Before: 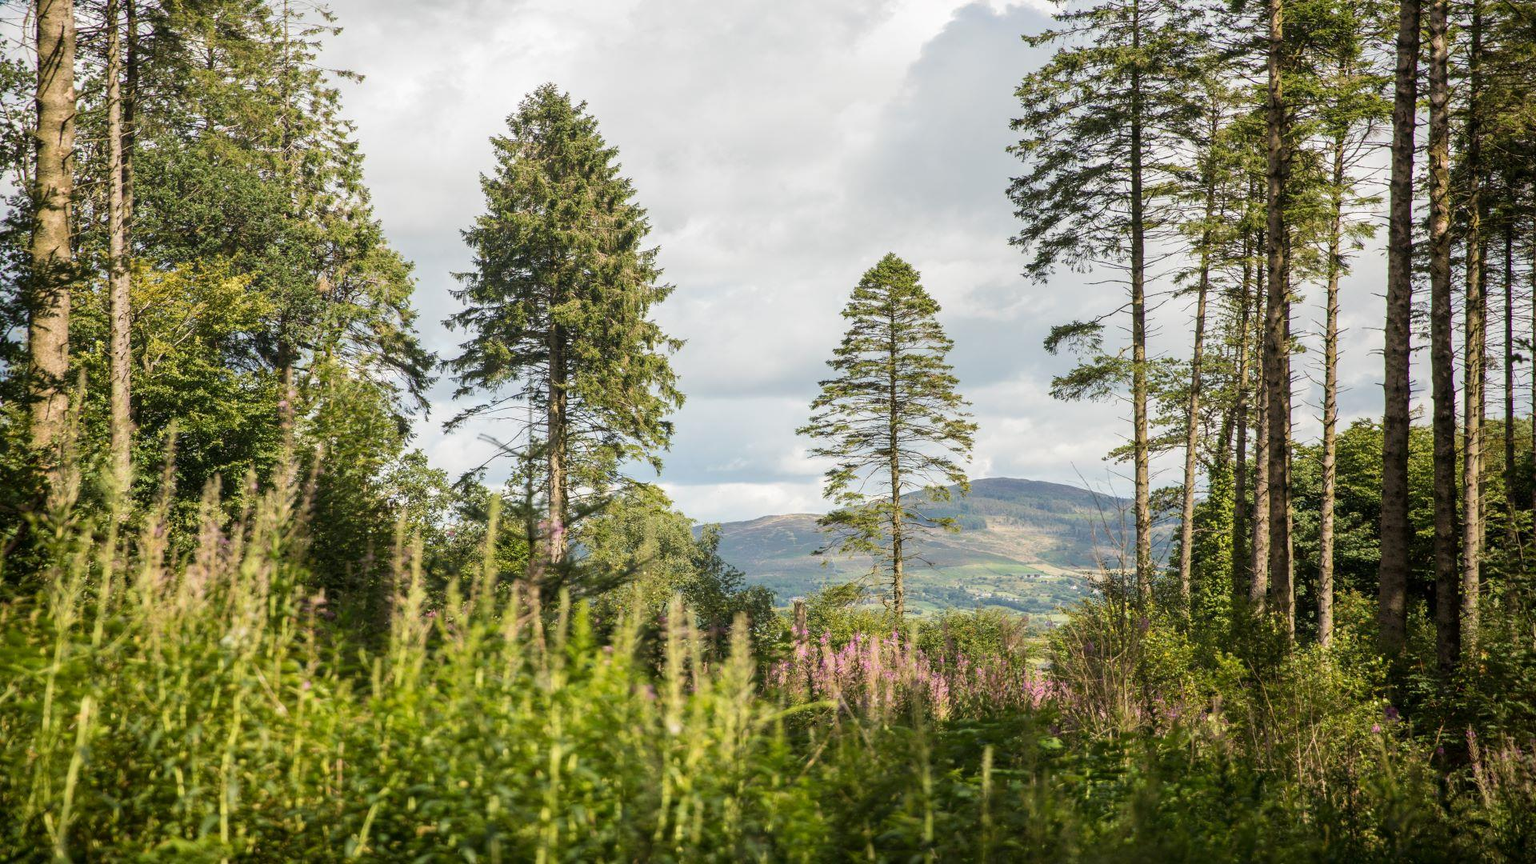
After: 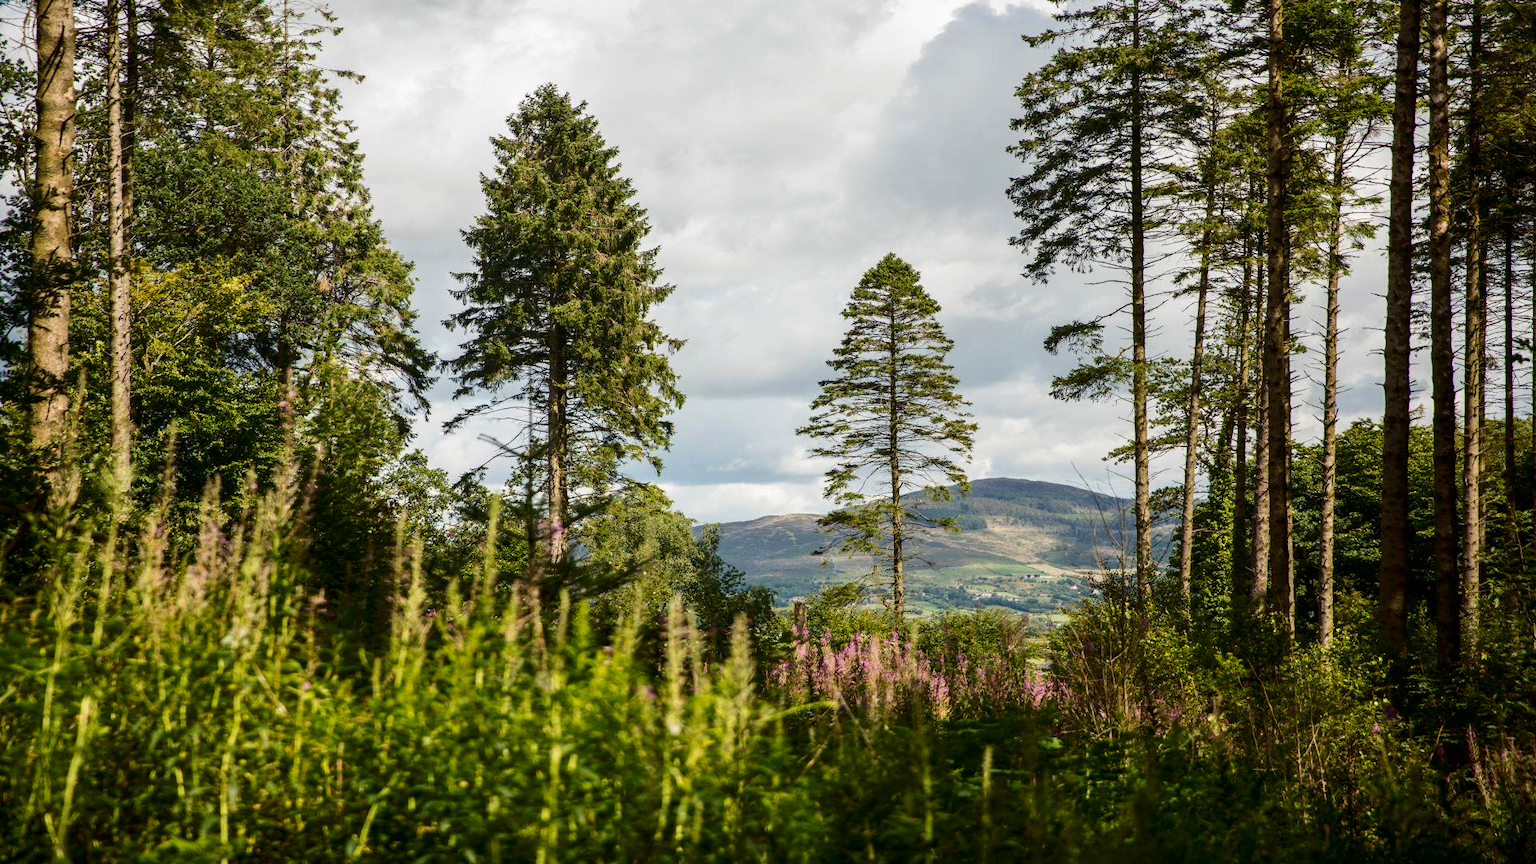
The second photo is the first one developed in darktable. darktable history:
contrast brightness saturation: contrast 0.132, brightness -0.228, saturation 0.147
